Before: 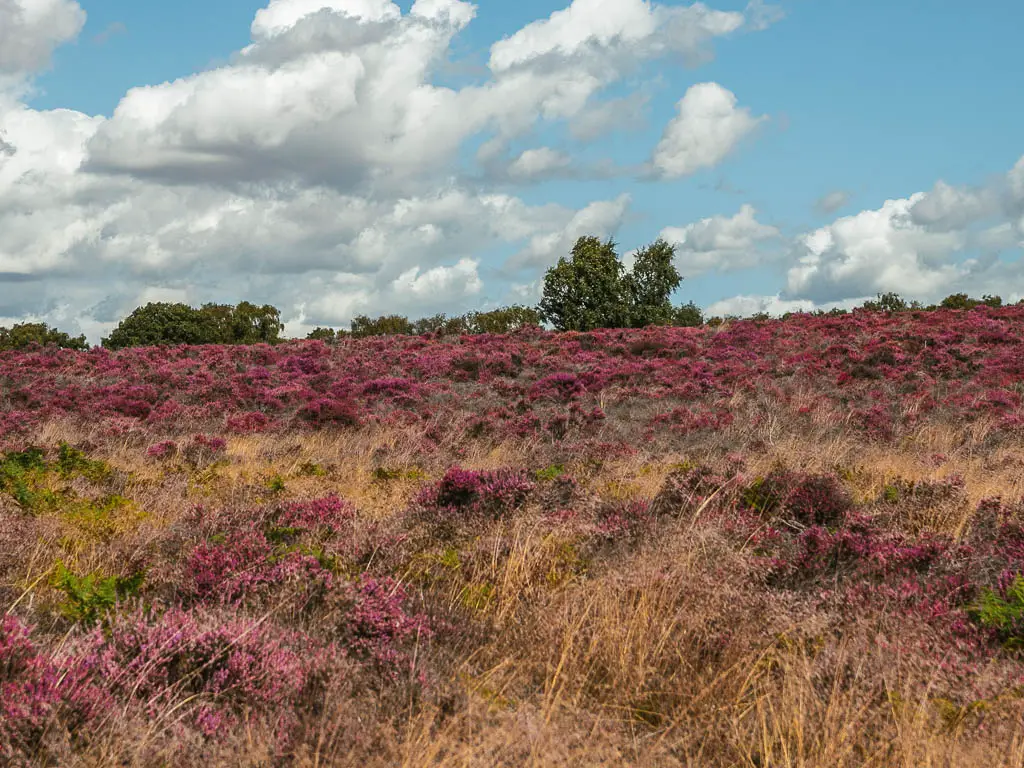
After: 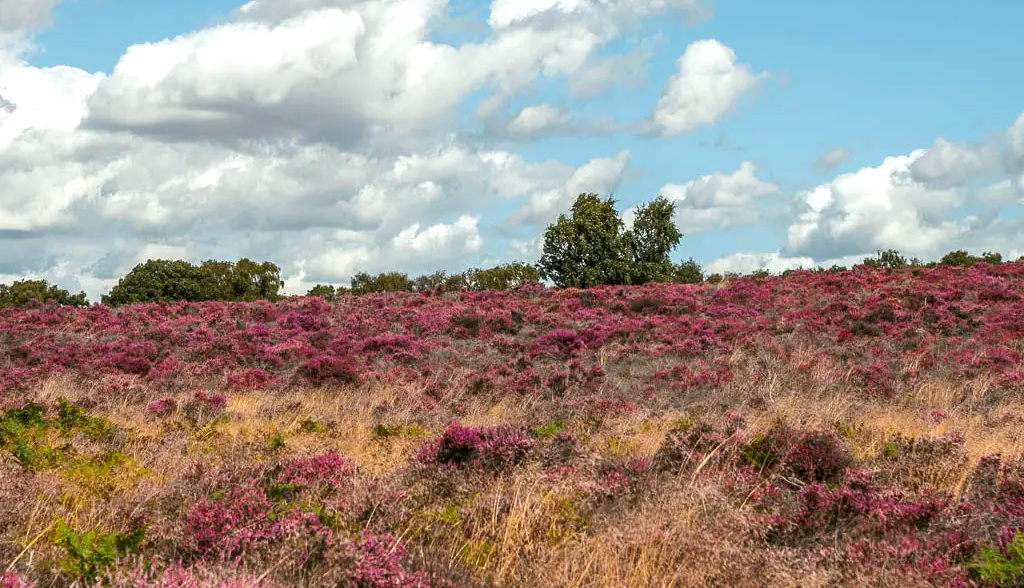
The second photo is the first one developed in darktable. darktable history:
crop: top 5.679%, bottom 17.706%
exposure: black level correction 0.003, exposure 0.39 EV, compensate exposure bias true, compensate highlight preservation false
